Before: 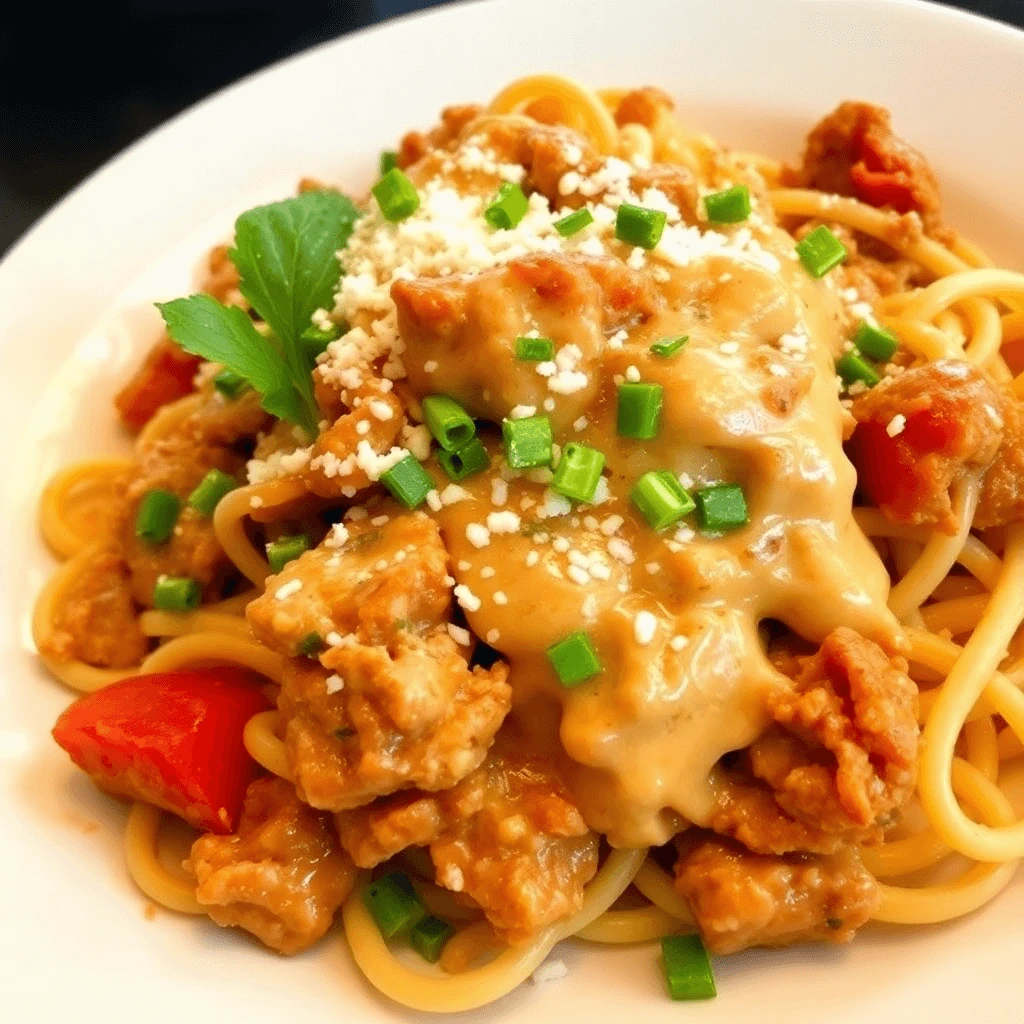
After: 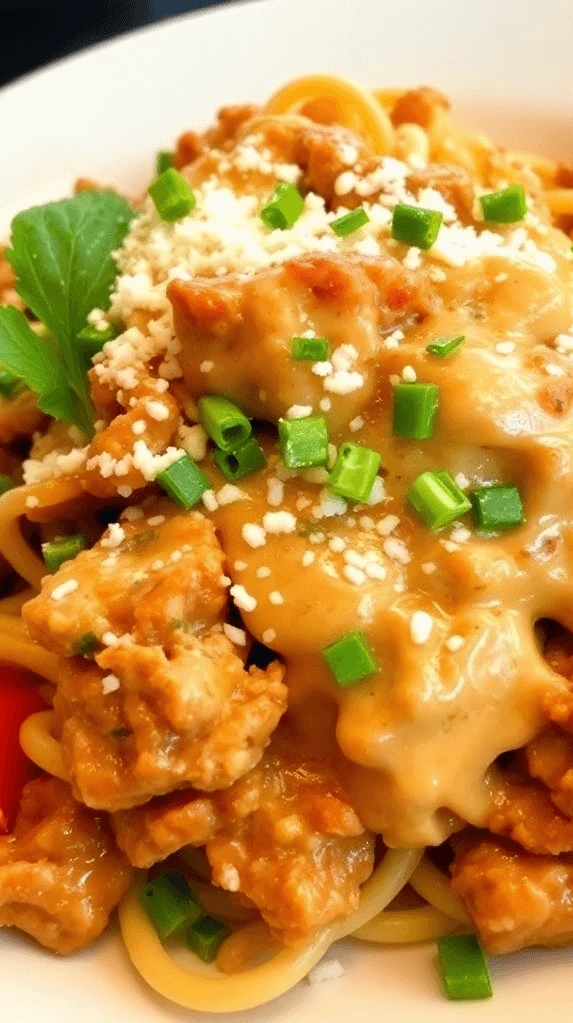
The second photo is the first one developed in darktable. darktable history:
crop: left 21.956%, right 22.057%, bottom 0.01%
